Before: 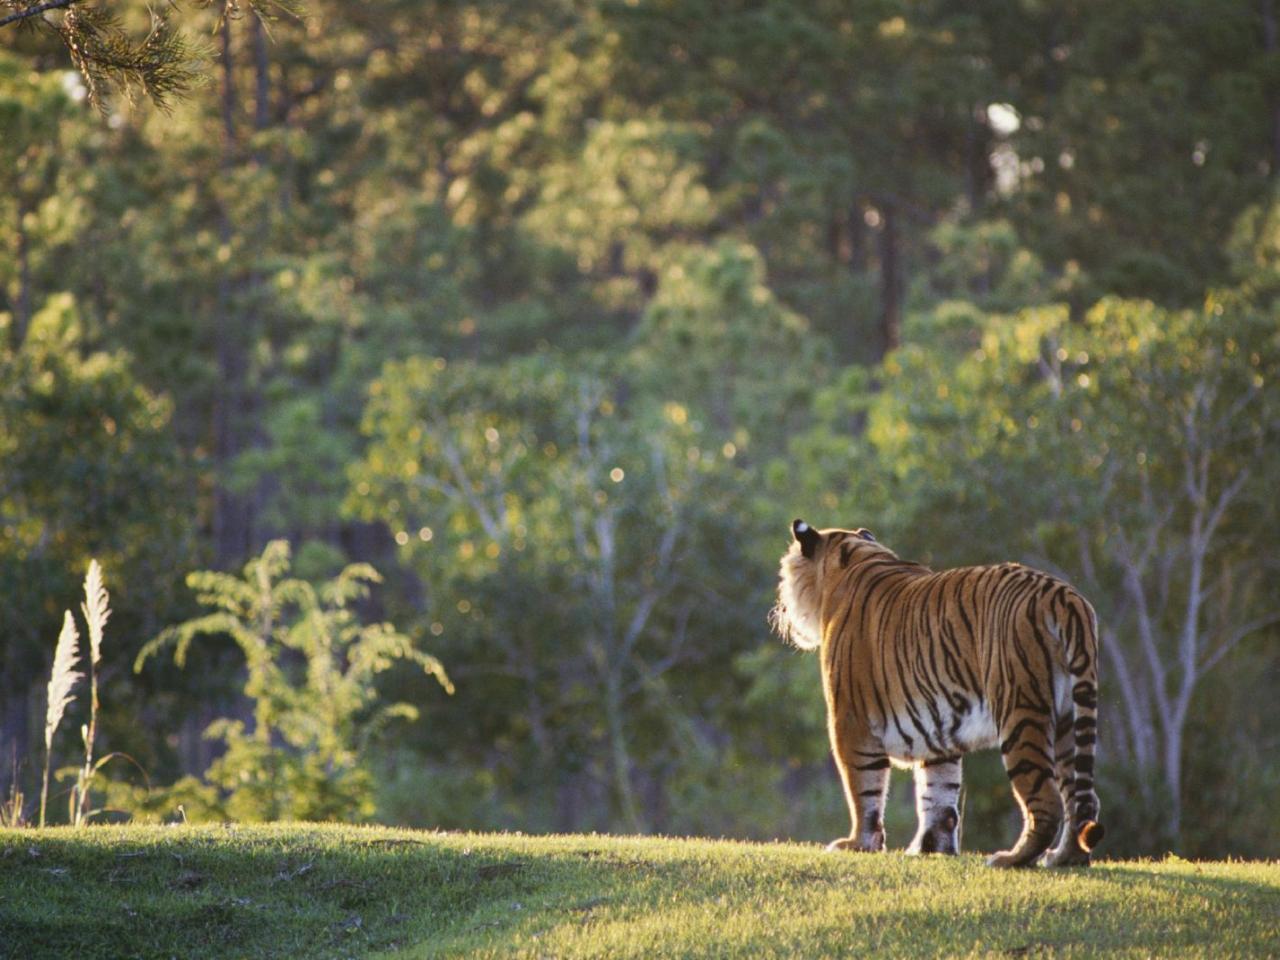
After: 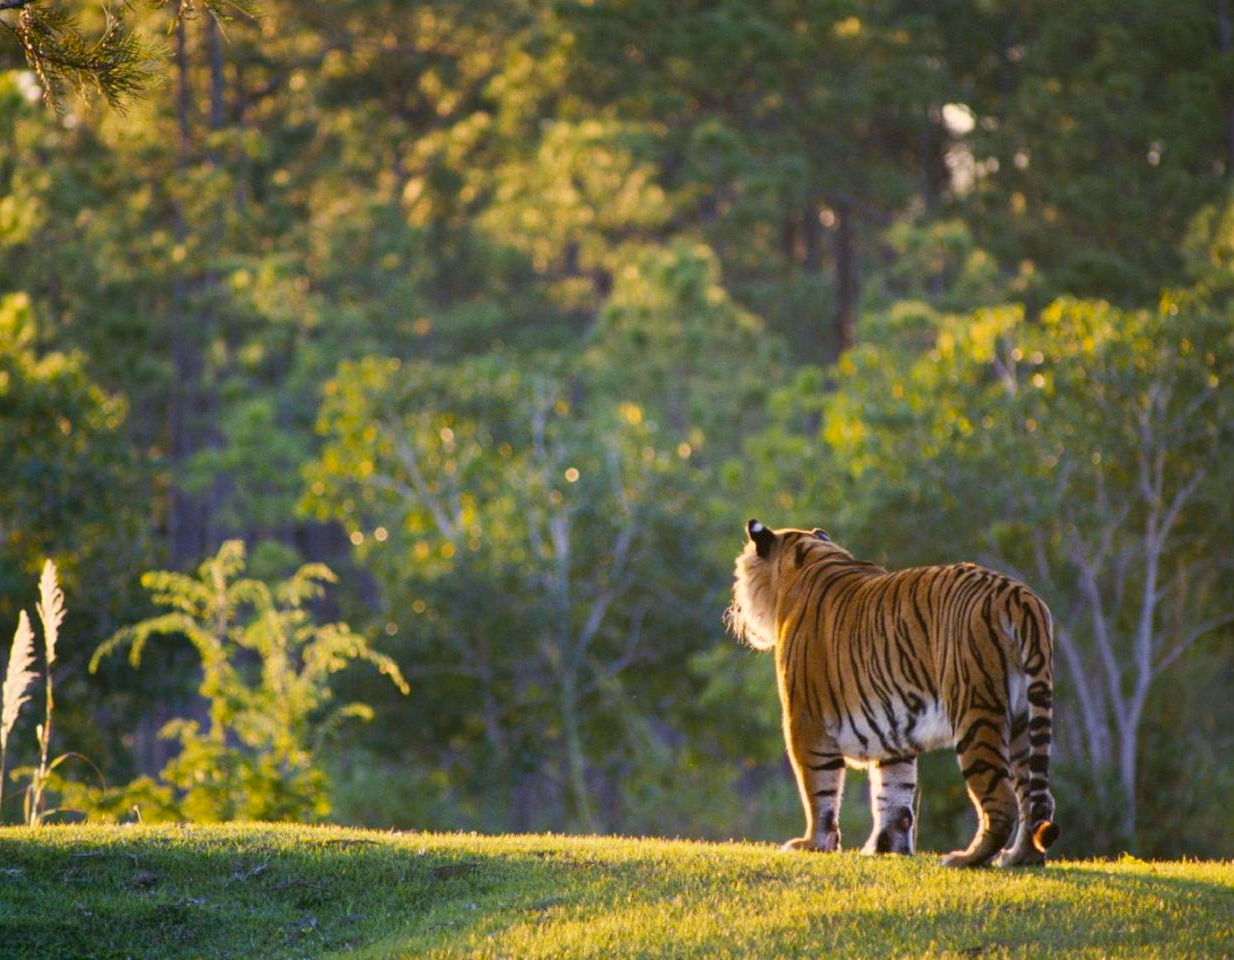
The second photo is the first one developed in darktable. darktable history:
crop and rotate: left 3.518%
color balance rgb: shadows lift › chroma 2.053%, shadows lift › hue 220.69°, highlights gain › chroma 2.984%, highlights gain › hue 60.15°, global offset › luminance -0.496%, linear chroma grading › global chroma 16.521%, perceptual saturation grading › global saturation 0.976%, global vibrance 29.554%
